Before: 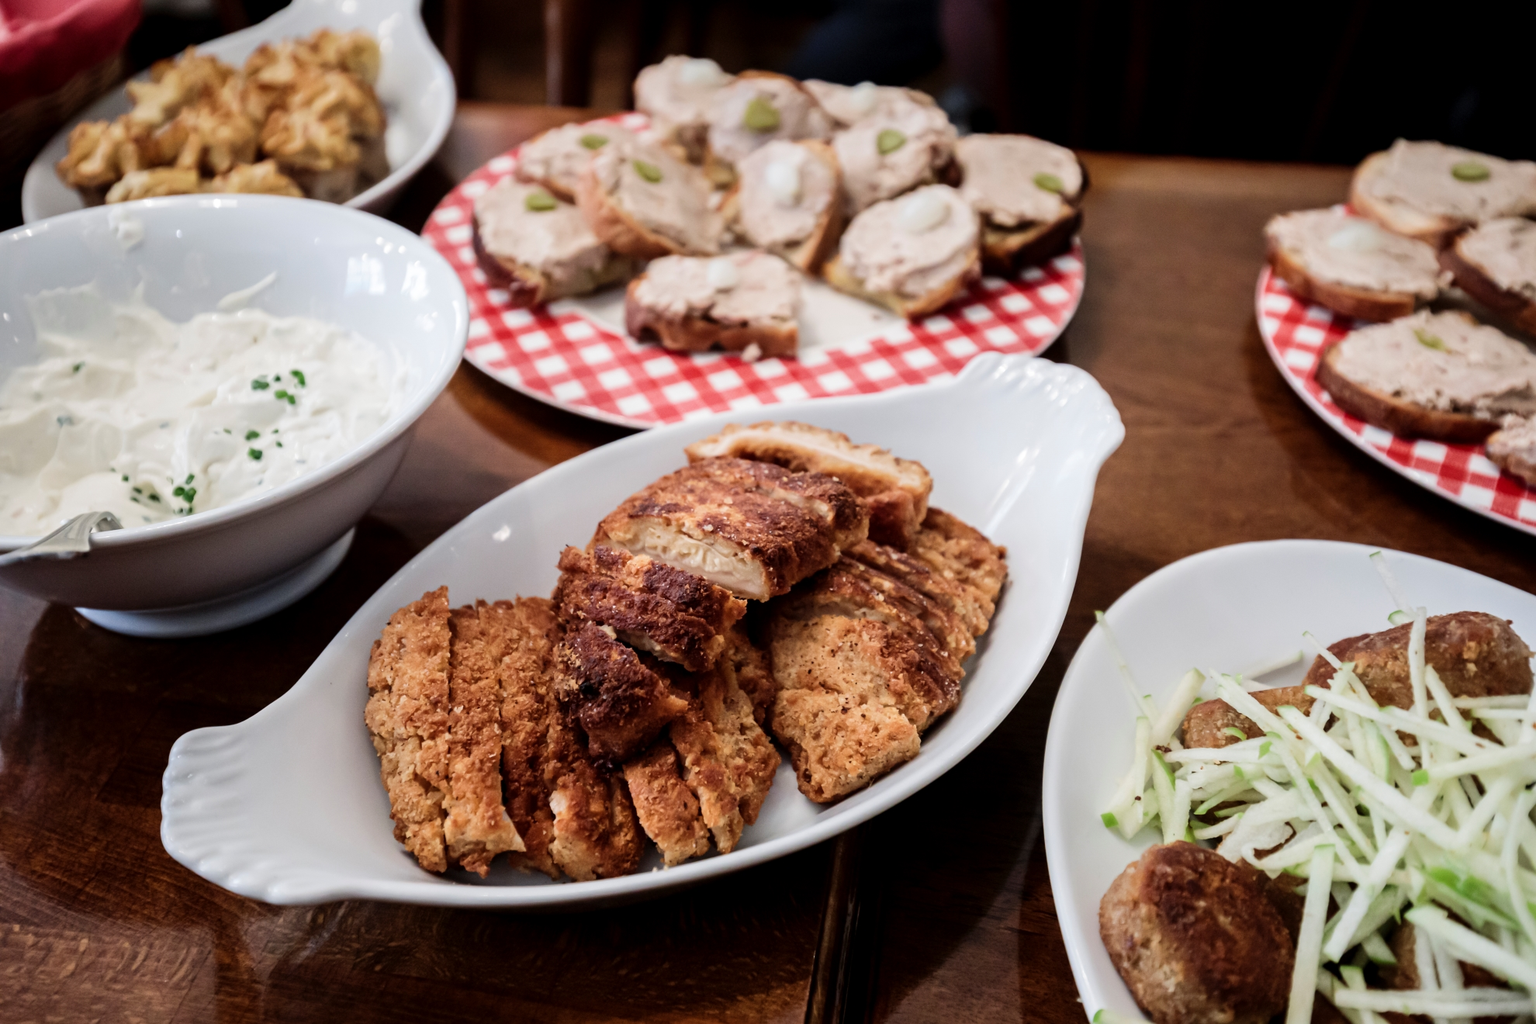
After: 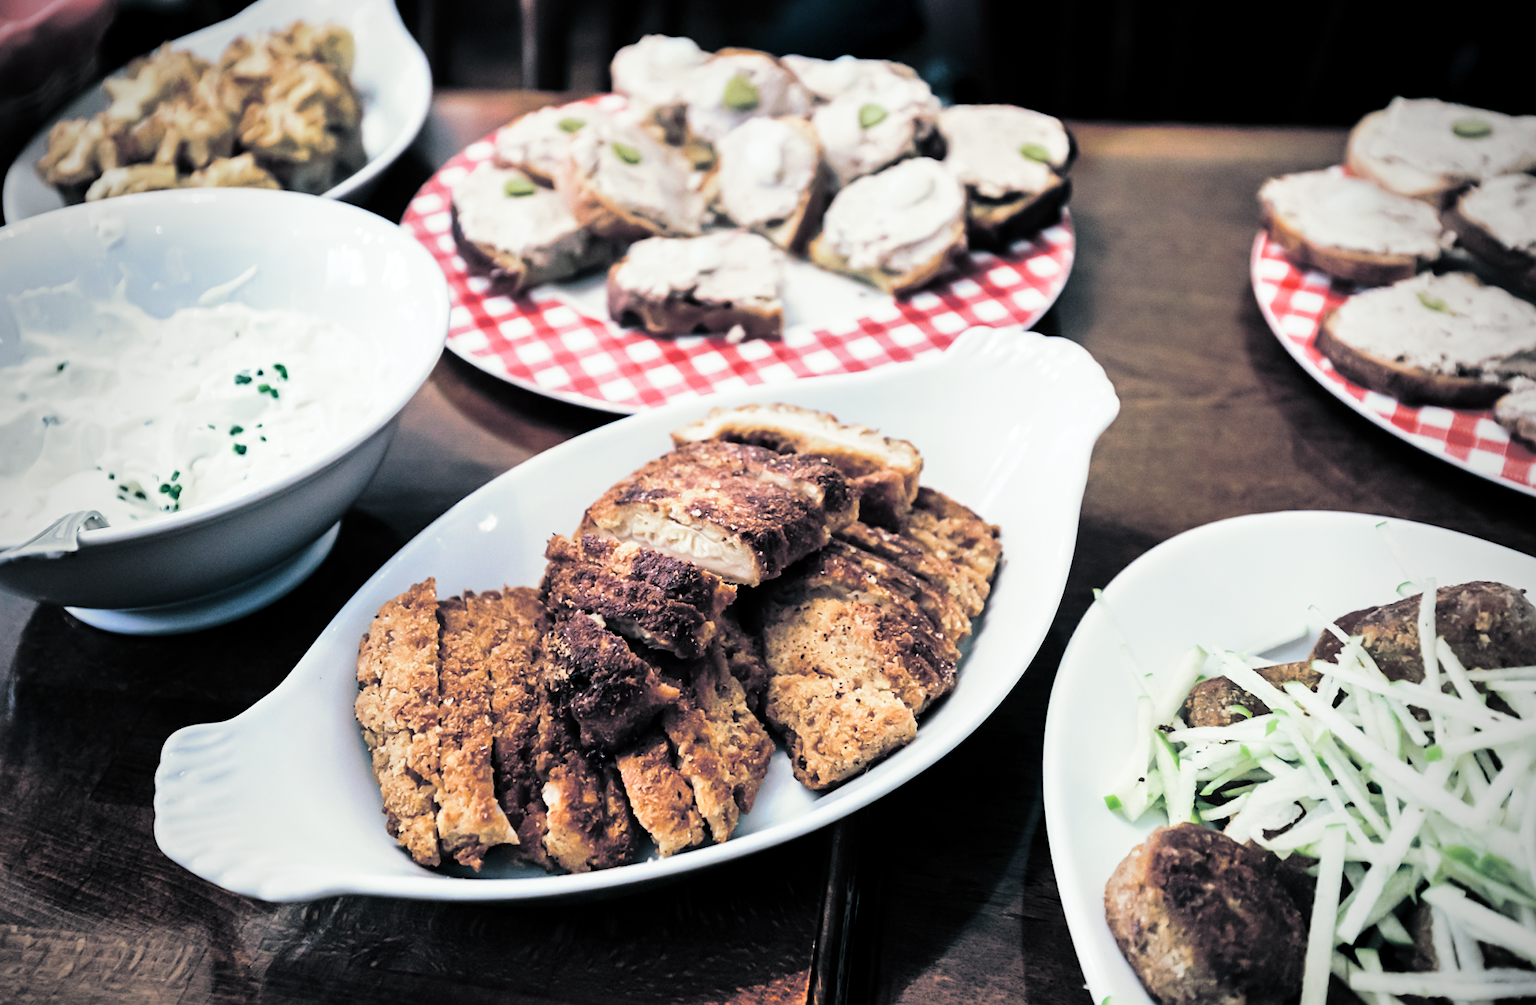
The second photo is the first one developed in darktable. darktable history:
split-toning: shadows › hue 205.2°, shadows › saturation 0.43, highlights › hue 54°, highlights › saturation 0.54
sharpen: amount 0.2
rotate and perspective: rotation -1.32°, lens shift (horizontal) -0.031, crop left 0.015, crop right 0.985, crop top 0.047, crop bottom 0.982
base curve: curves: ch0 [(0, 0) (0.028, 0.03) (0.121, 0.232) (0.46, 0.748) (0.859, 0.968) (1, 1)], preserve colors none
vignetting: fall-off start 71.74%
color calibration: illuminant F (fluorescent), F source F9 (Cool White Deluxe 4150 K) – high CRI, x 0.374, y 0.373, temperature 4158.34 K
shadows and highlights: white point adjustment 0.05, highlights color adjustment 55.9%, soften with gaussian
